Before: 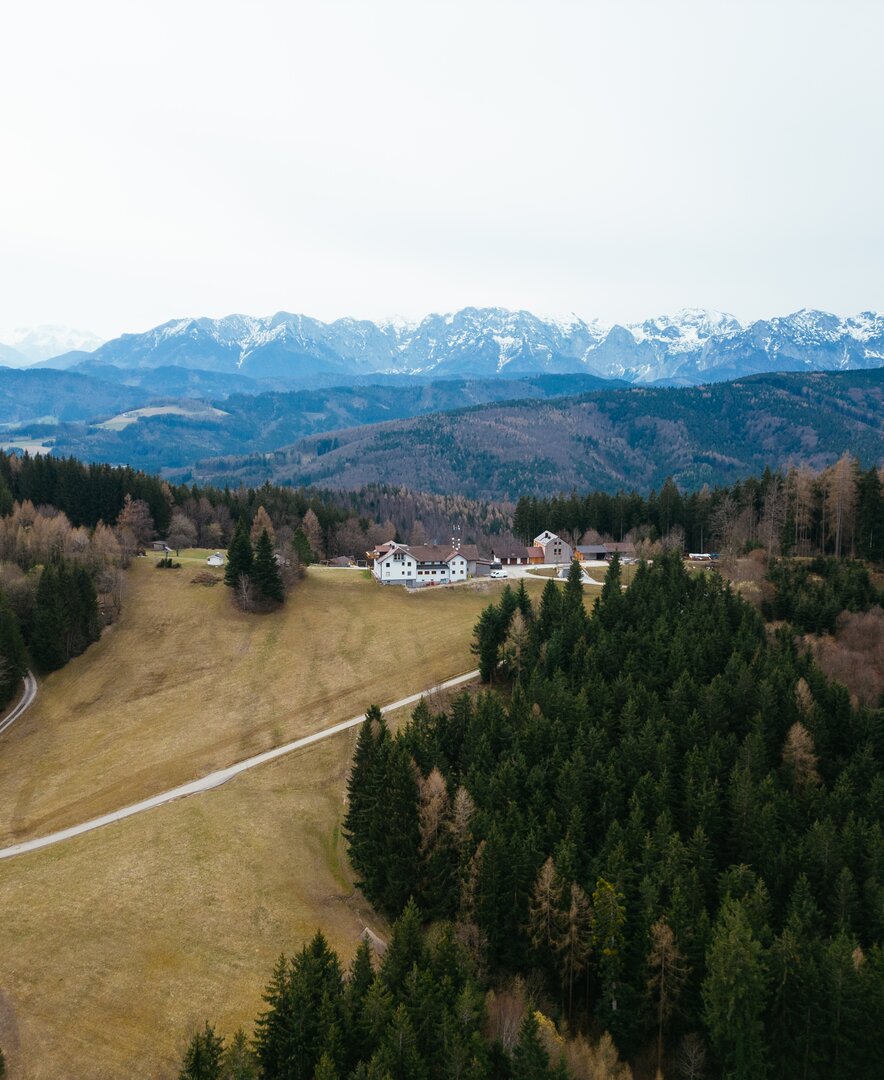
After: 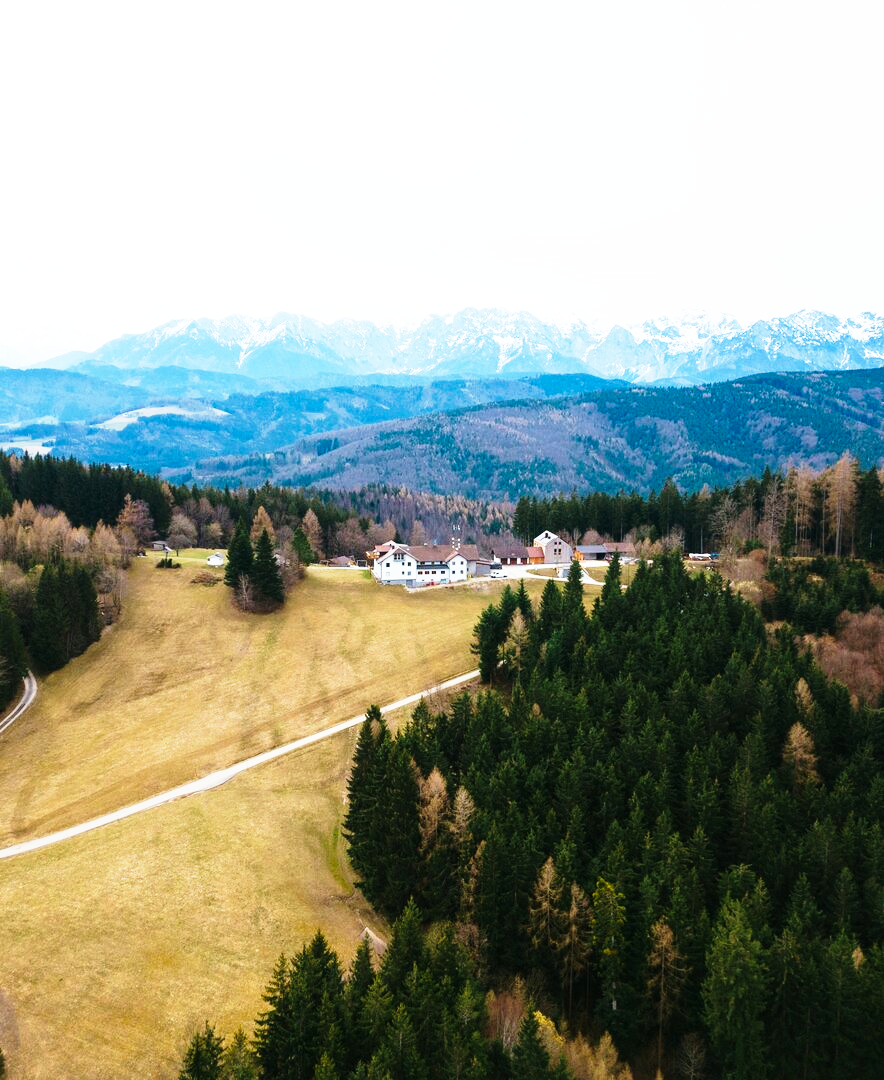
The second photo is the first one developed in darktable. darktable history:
base curve: curves: ch0 [(0, 0) (0.026, 0.03) (0.109, 0.232) (0.351, 0.748) (0.669, 0.968) (1, 1)], preserve colors none
velvia: on, module defaults
